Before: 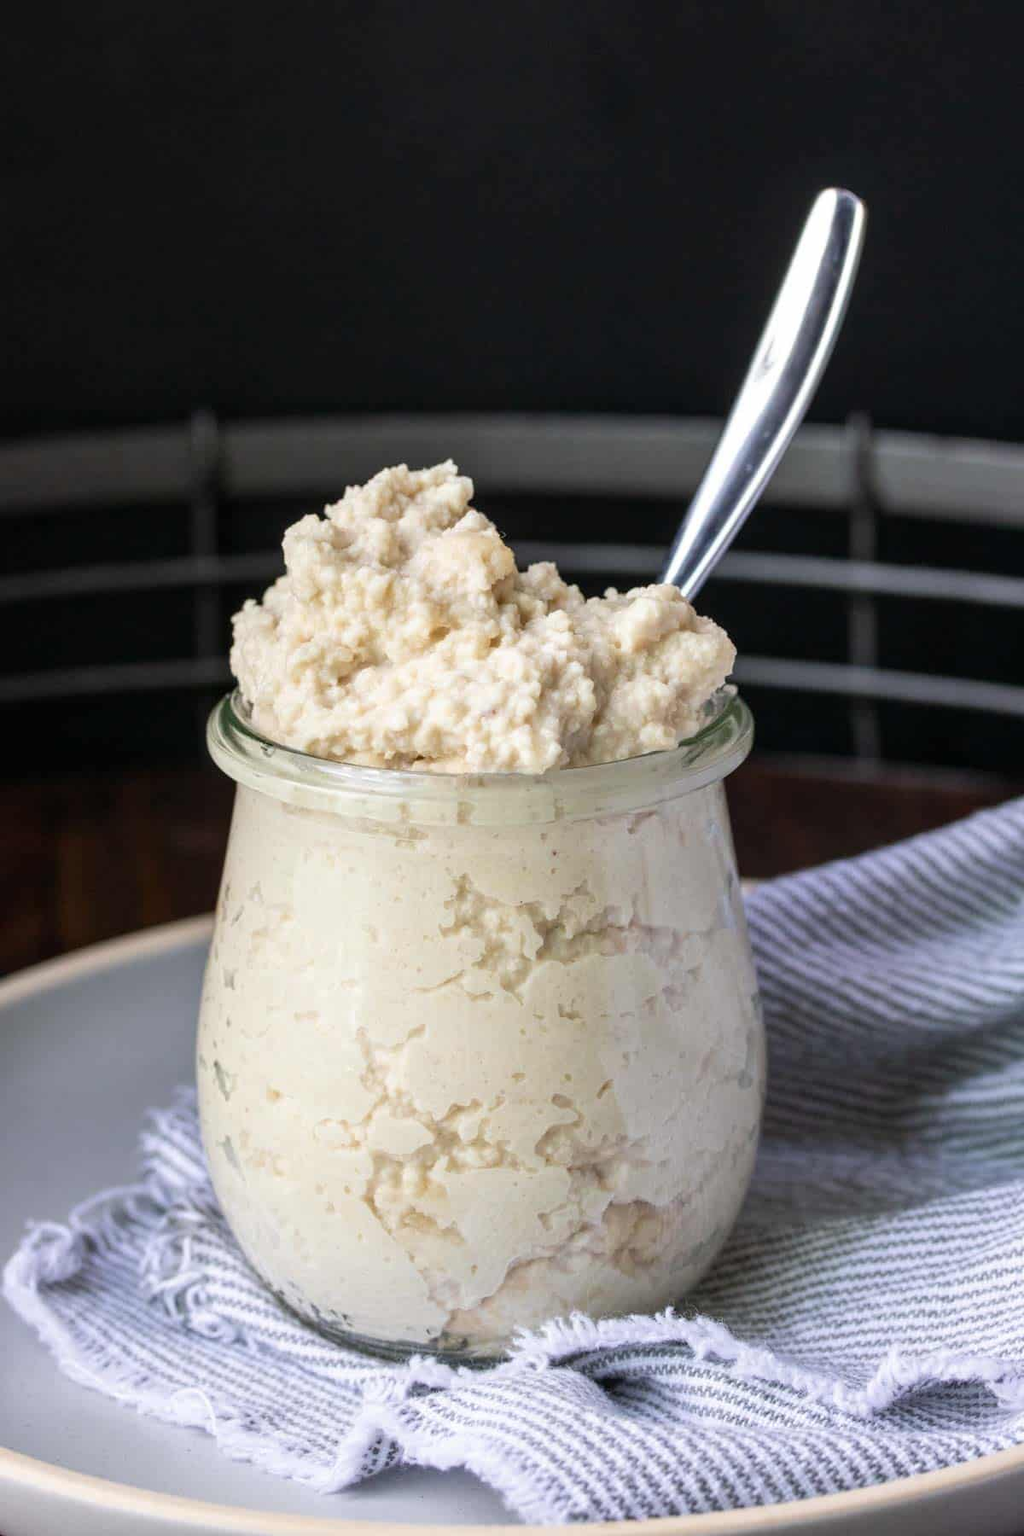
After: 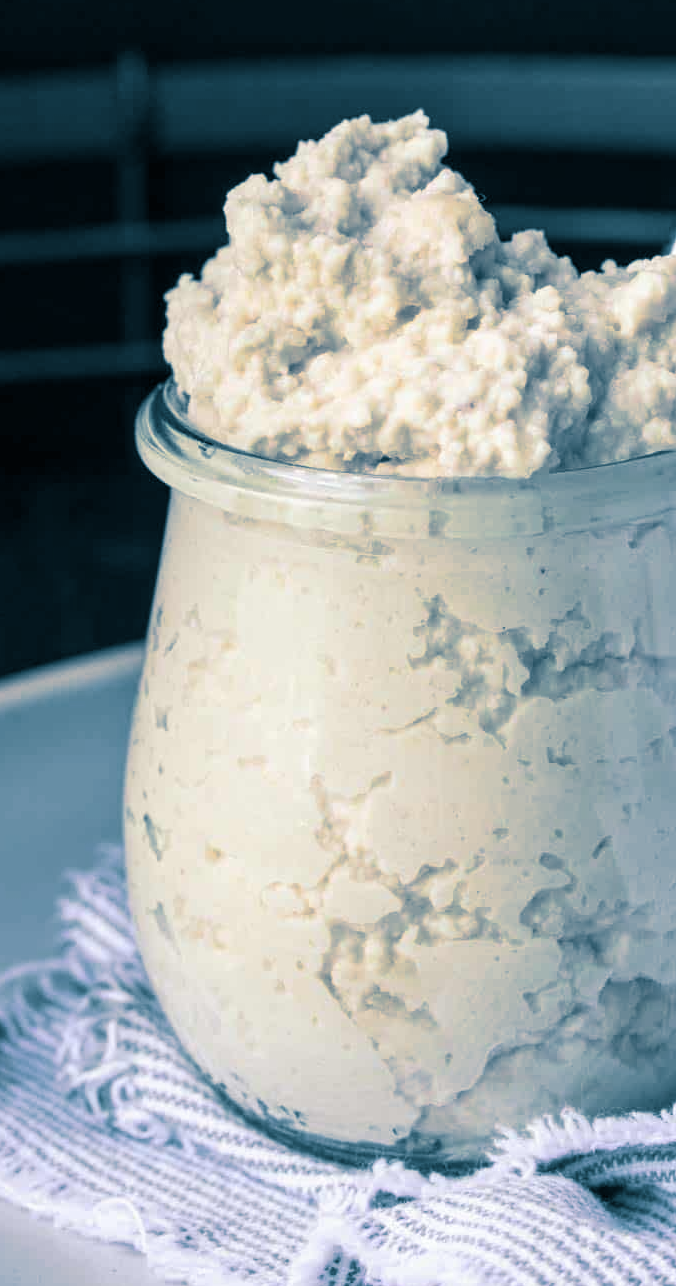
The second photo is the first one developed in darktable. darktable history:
split-toning: shadows › hue 212.4°, balance -70
crop: left 8.966%, top 23.852%, right 34.699%, bottom 4.703%
